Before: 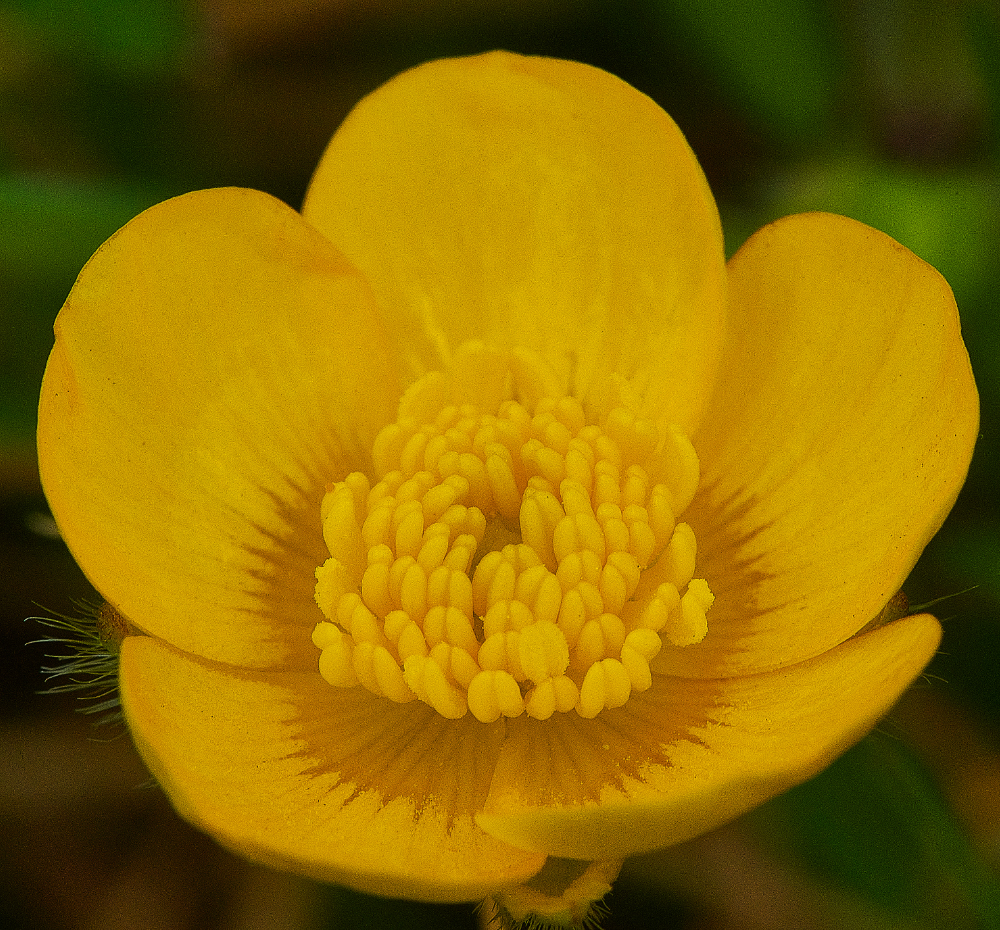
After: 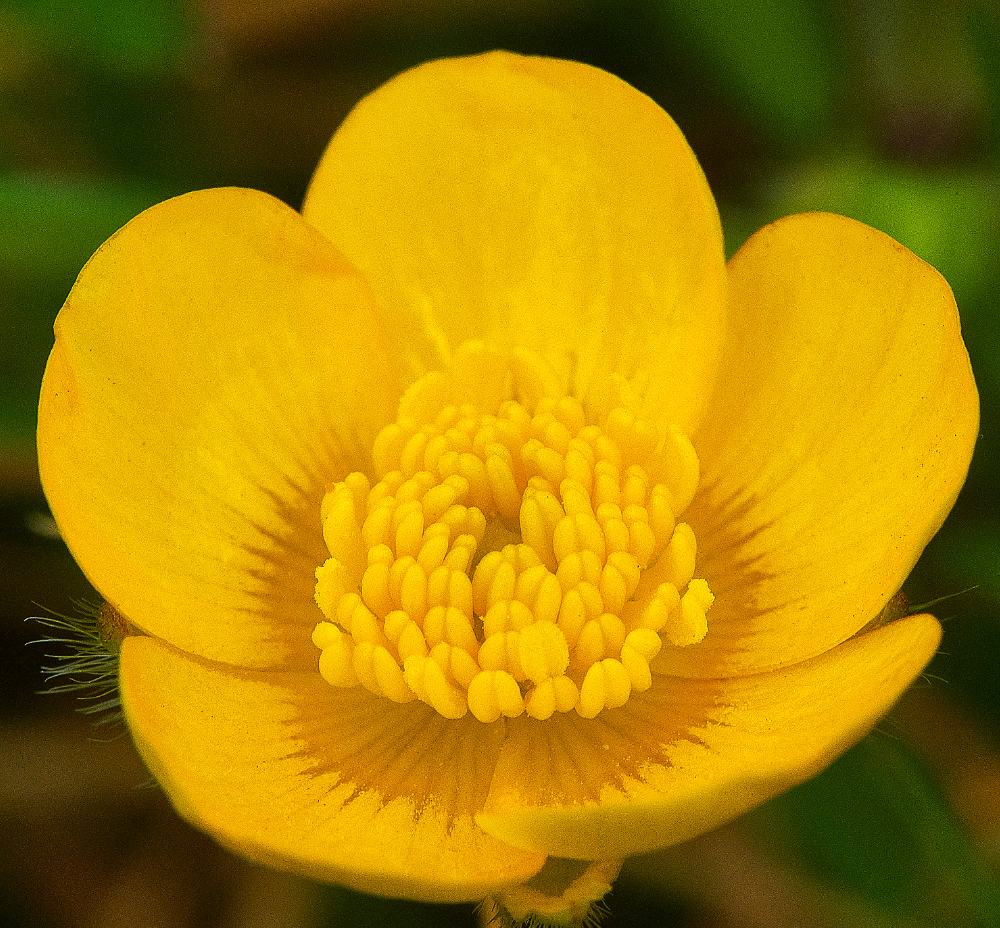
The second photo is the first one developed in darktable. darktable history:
crop: top 0.041%, bottom 0.096%
exposure: exposure 0.565 EV, compensate highlight preservation false
tone equalizer: edges refinement/feathering 500, mask exposure compensation -1.57 EV, preserve details no
